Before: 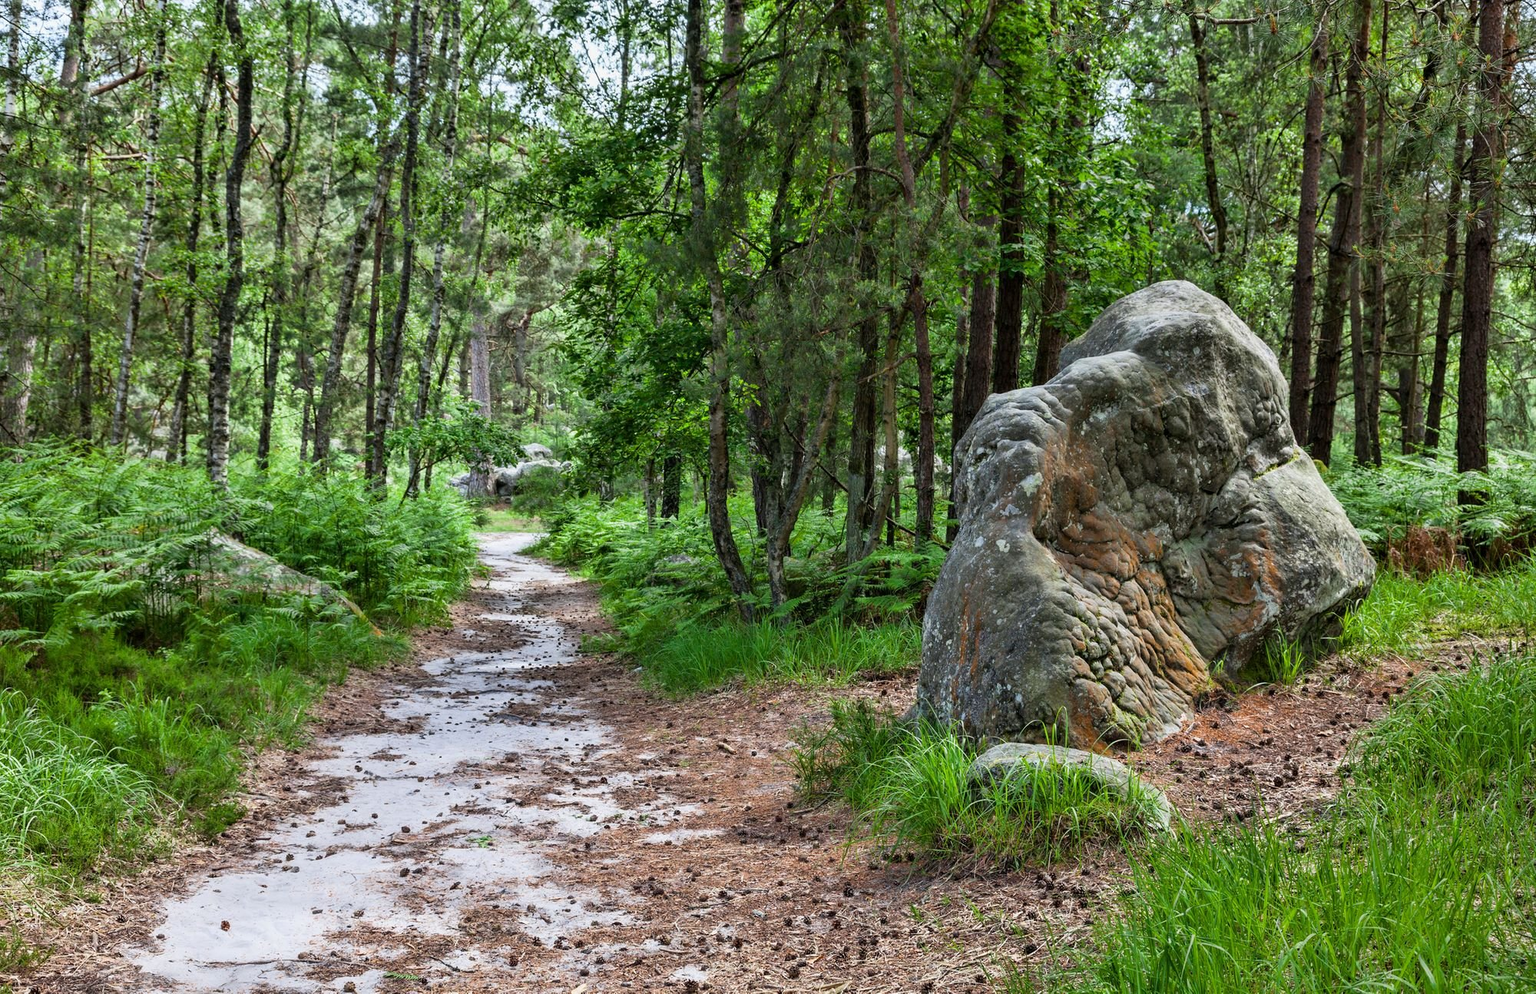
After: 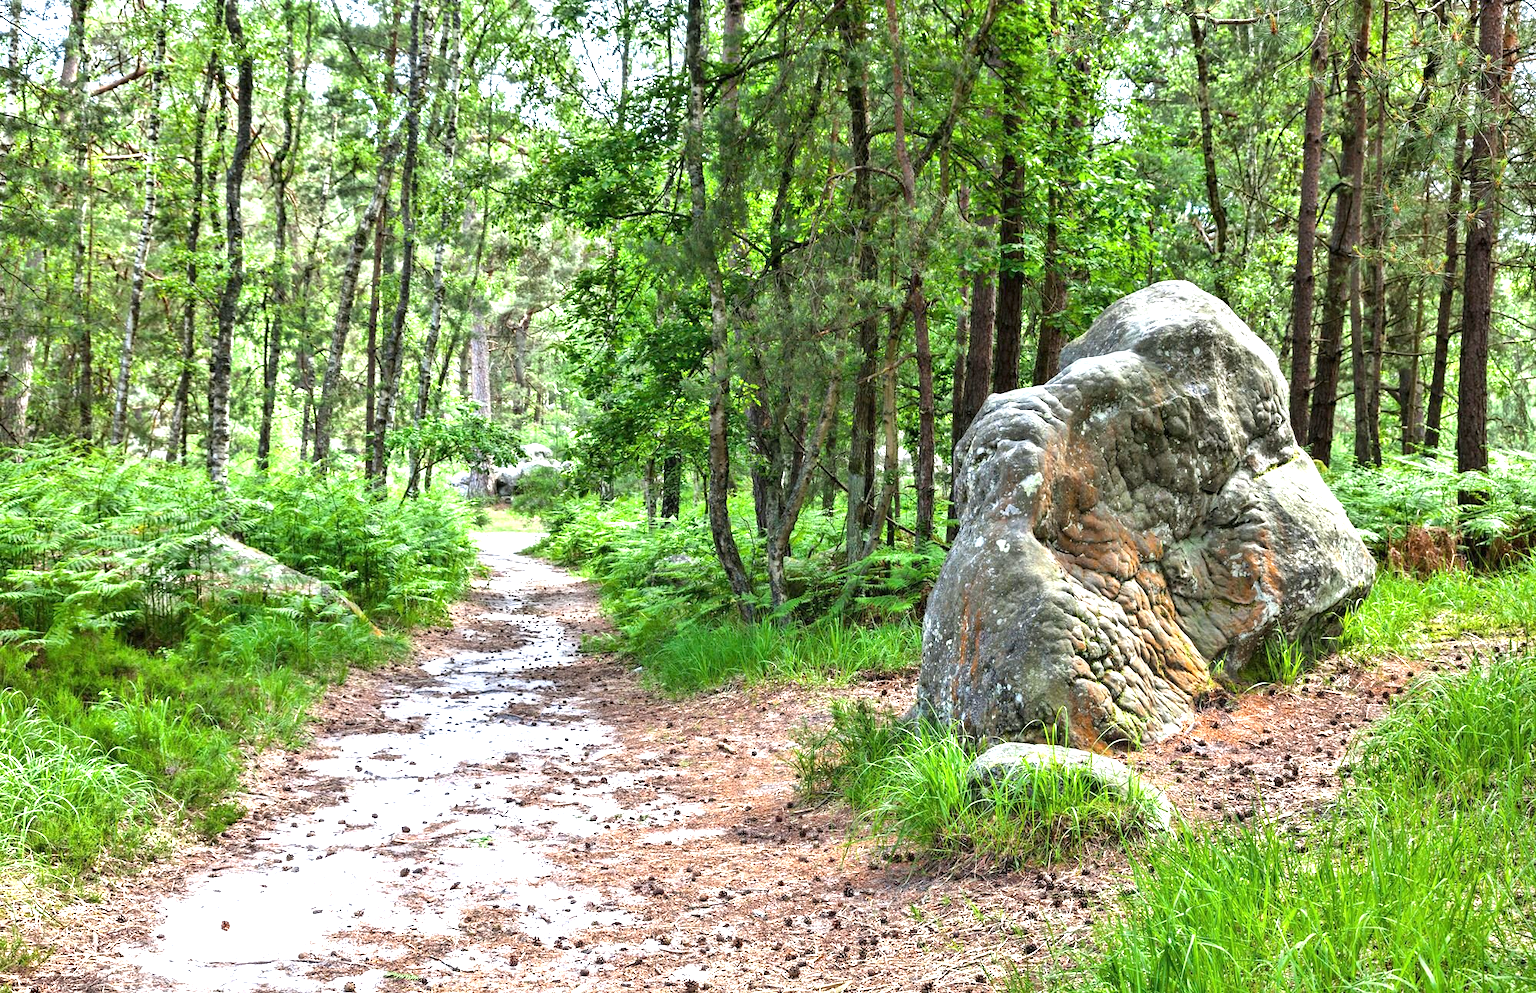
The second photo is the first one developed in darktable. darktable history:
exposure: black level correction 0, exposure 1.276 EV, compensate highlight preservation false
